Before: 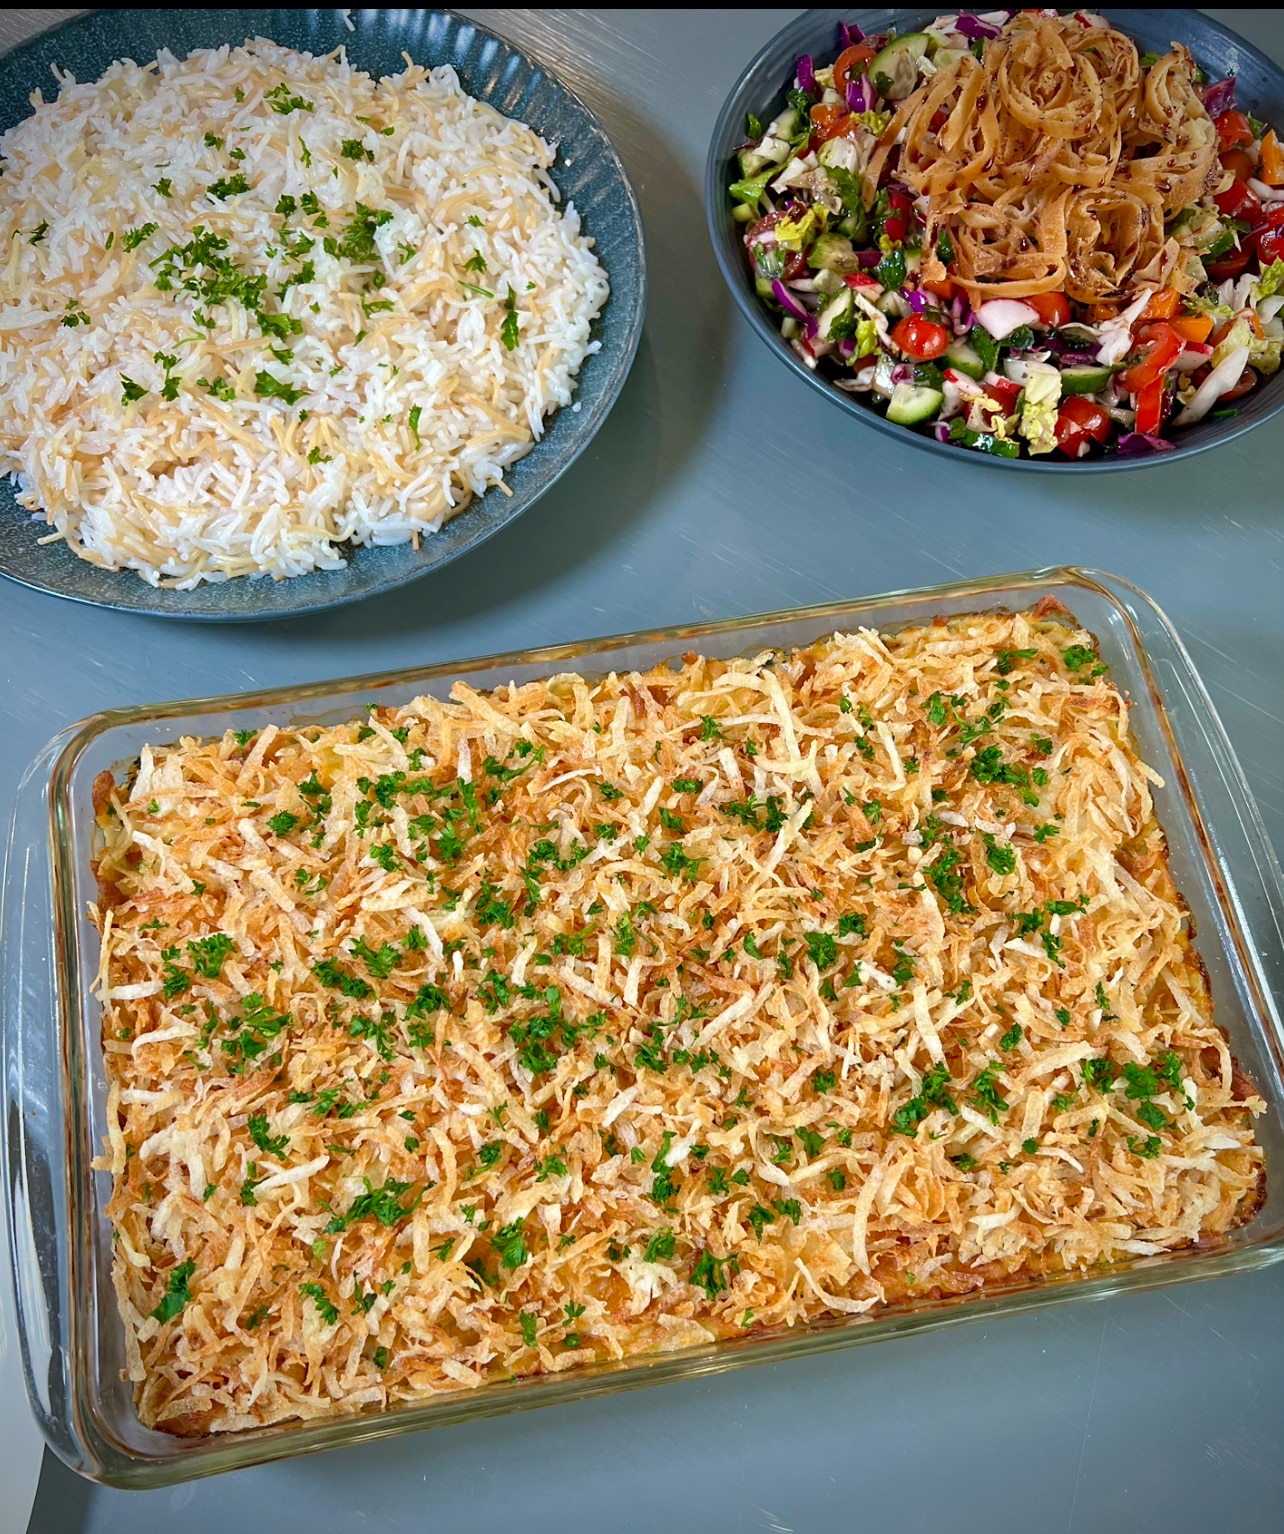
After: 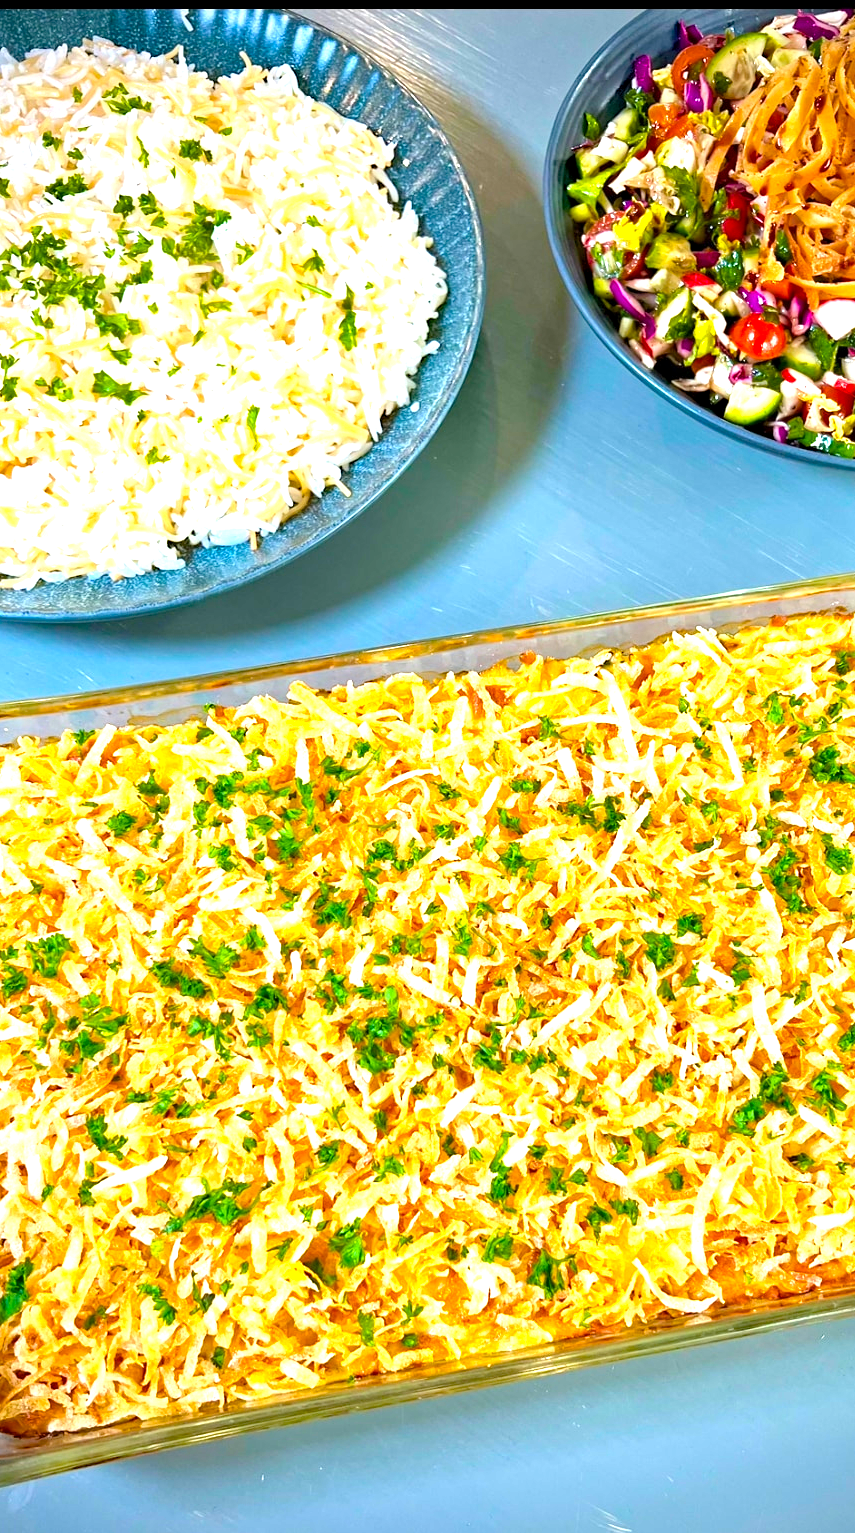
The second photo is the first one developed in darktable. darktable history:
exposure: black level correction 0, exposure 1.45 EV, compensate exposure bias true, compensate highlight preservation false
crop and rotate: left 12.673%, right 20.66%
color balance rgb: perceptual saturation grading › global saturation 30%, global vibrance 10%
haze removal: compatibility mode true, adaptive false
